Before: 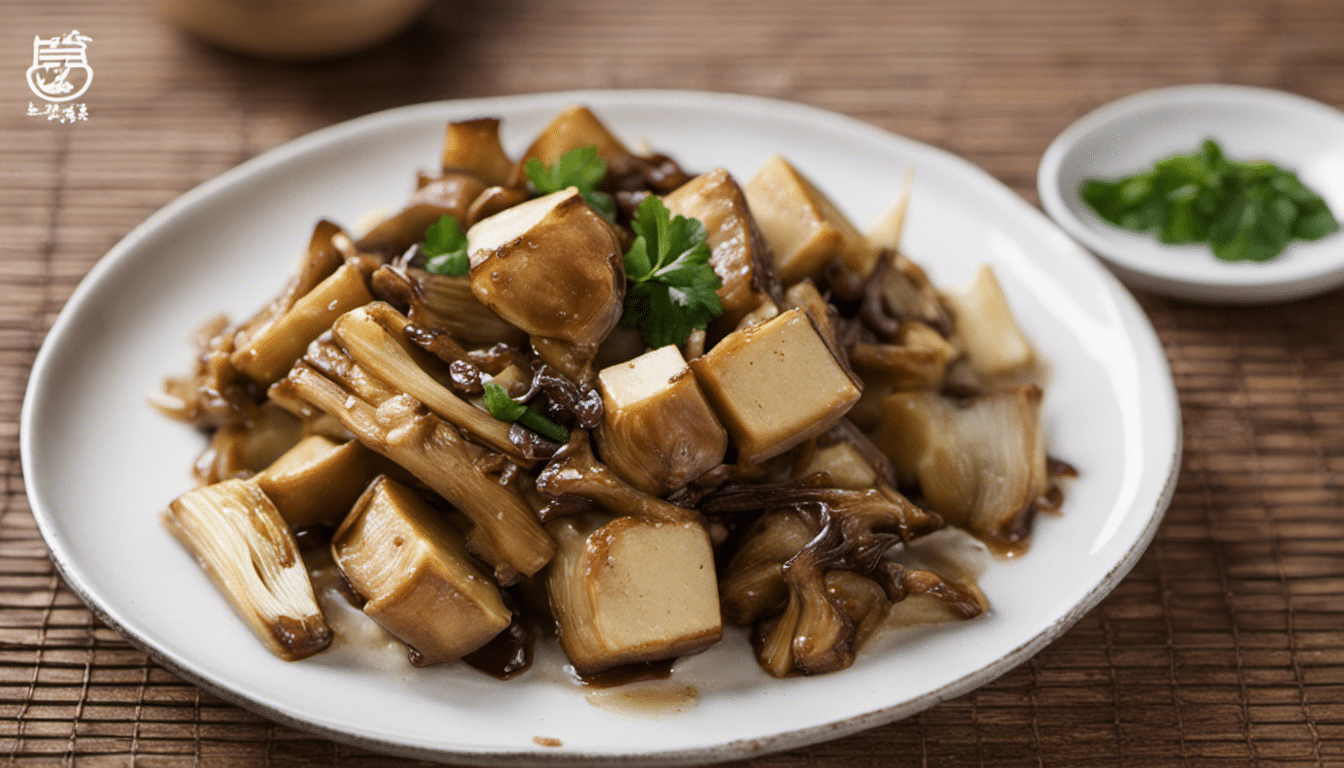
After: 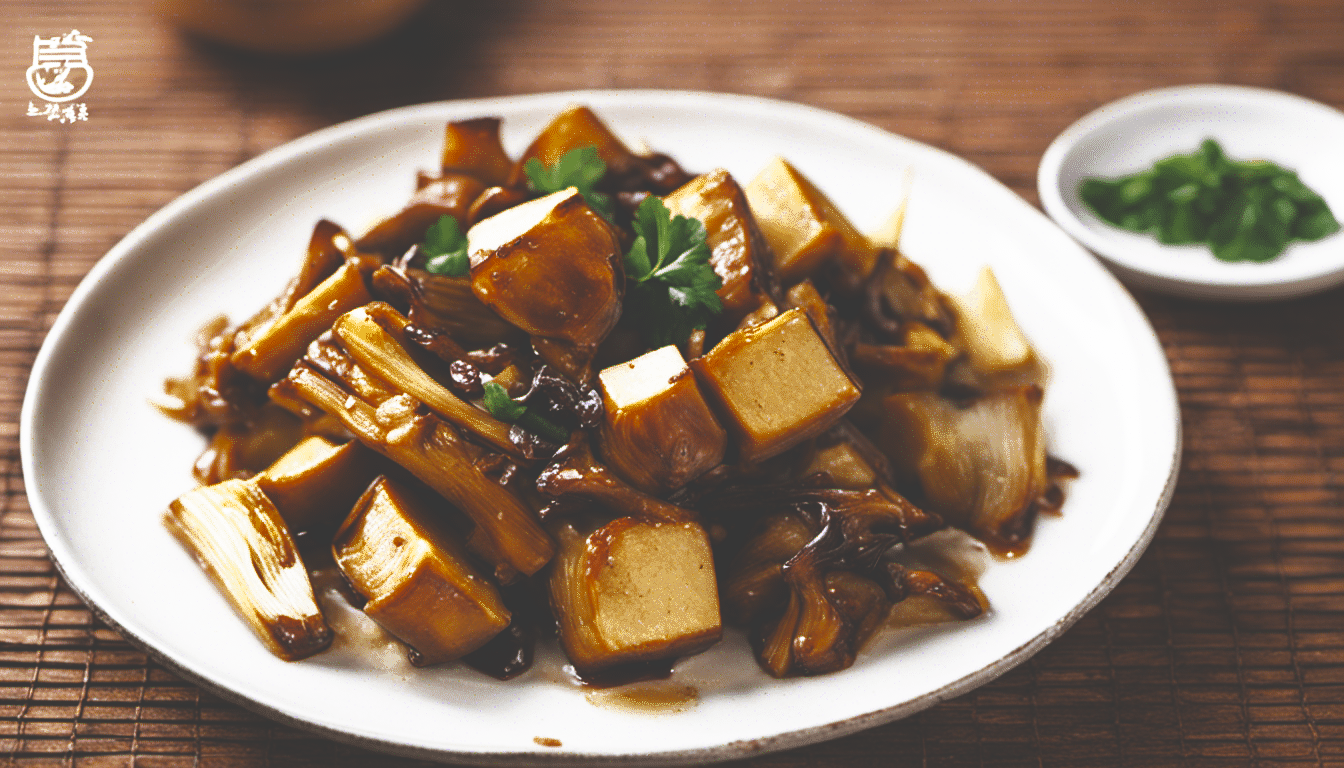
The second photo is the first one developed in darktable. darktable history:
color zones: curves: ch0 [(0.11, 0.396) (0.195, 0.36) (0.25, 0.5) (0.303, 0.412) (0.357, 0.544) (0.75, 0.5) (0.967, 0.328)]; ch1 [(0, 0.468) (0.112, 0.512) (0.202, 0.6) (0.25, 0.5) (0.307, 0.352) (0.357, 0.544) (0.75, 0.5) (0.963, 0.524)]
base curve: curves: ch0 [(0, 0.036) (0.007, 0.037) (0.604, 0.887) (1, 1)], preserve colors none
